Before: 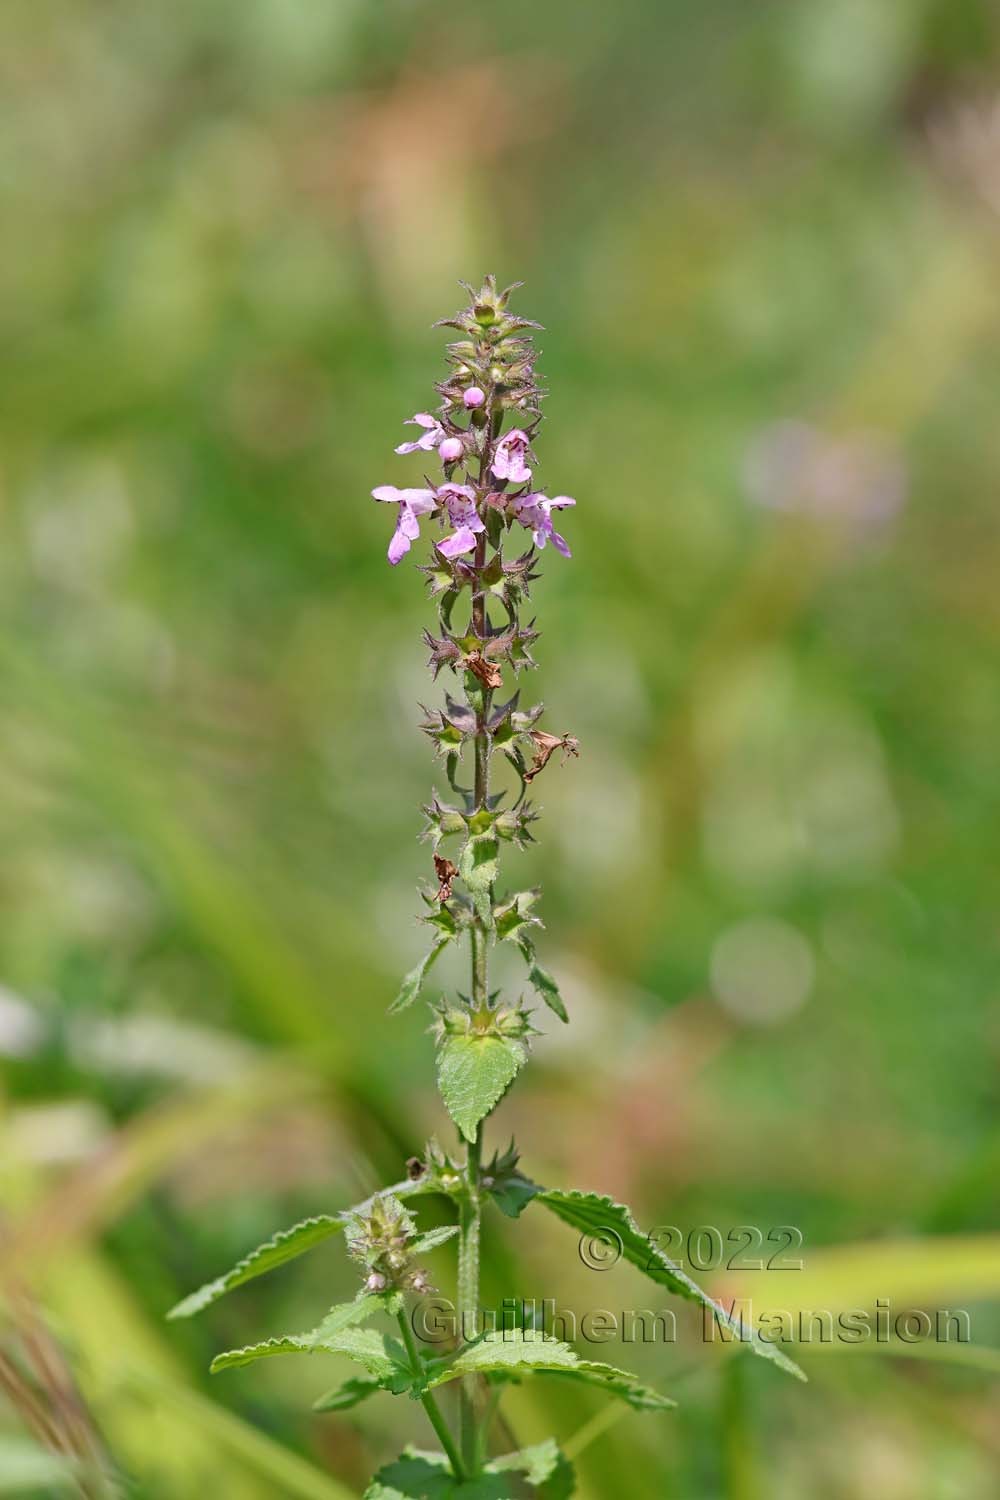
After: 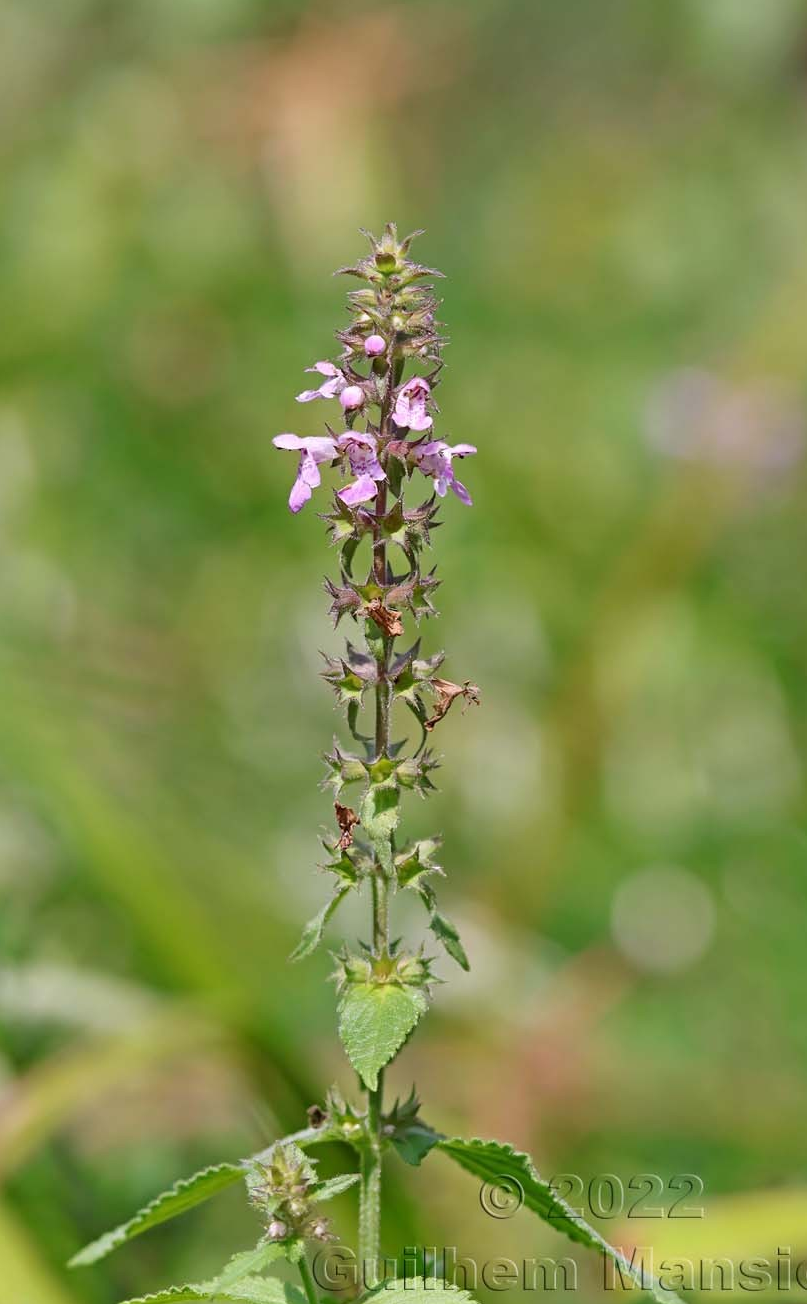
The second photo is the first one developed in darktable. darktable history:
crop: left 9.974%, top 3.496%, right 9.243%, bottom 9.506%
